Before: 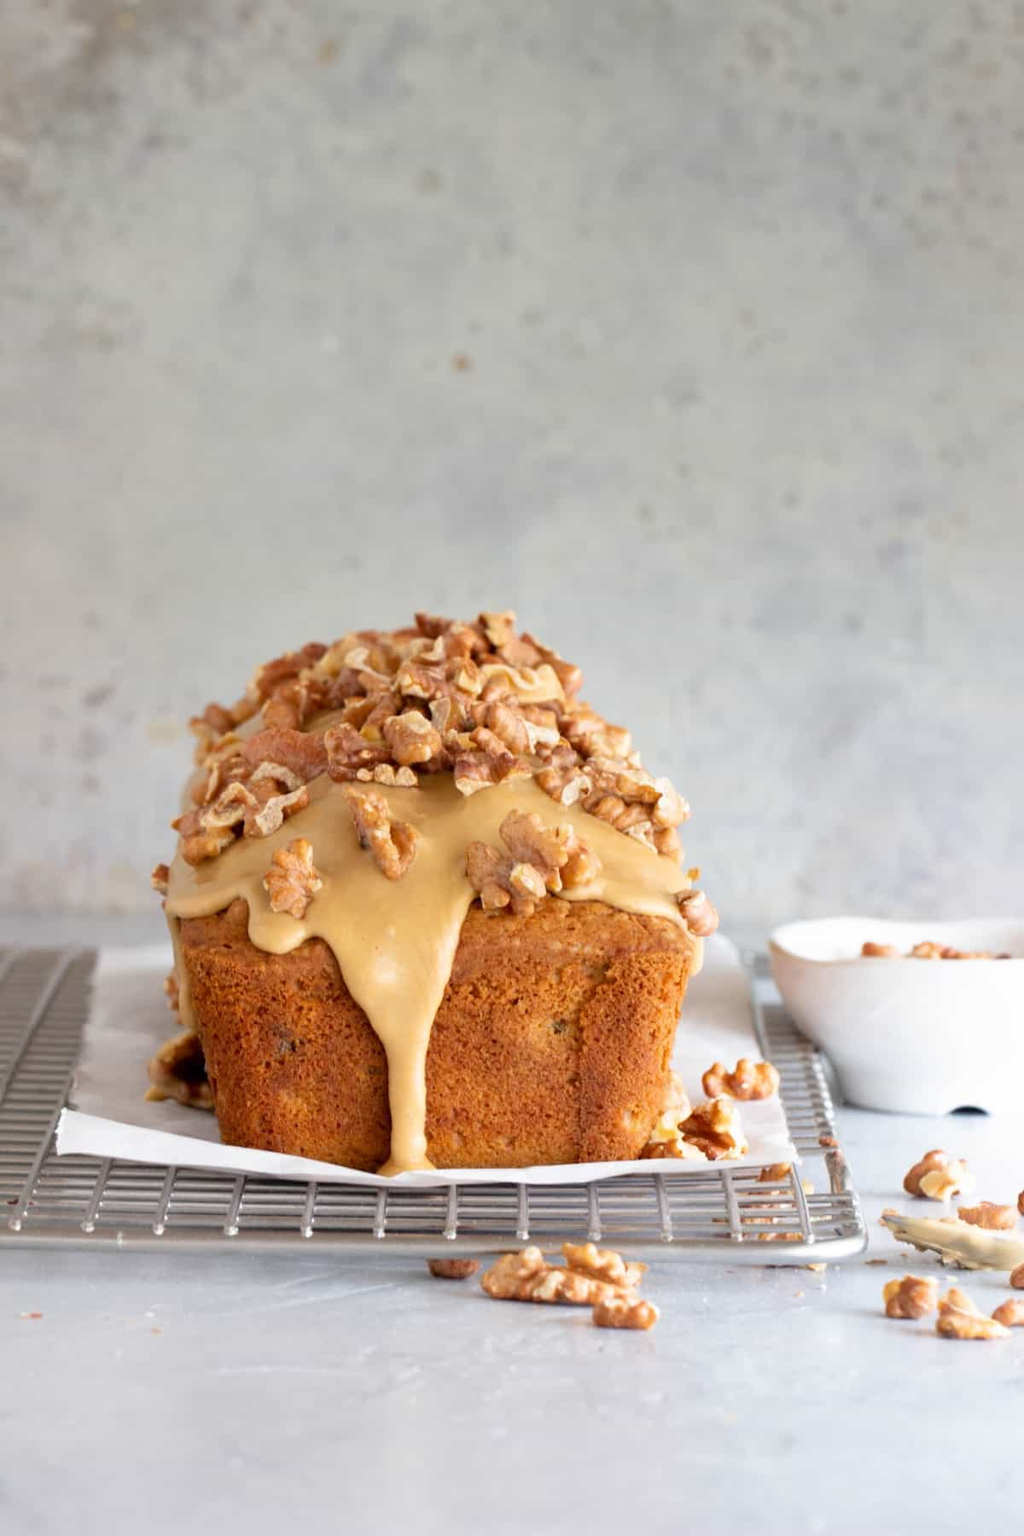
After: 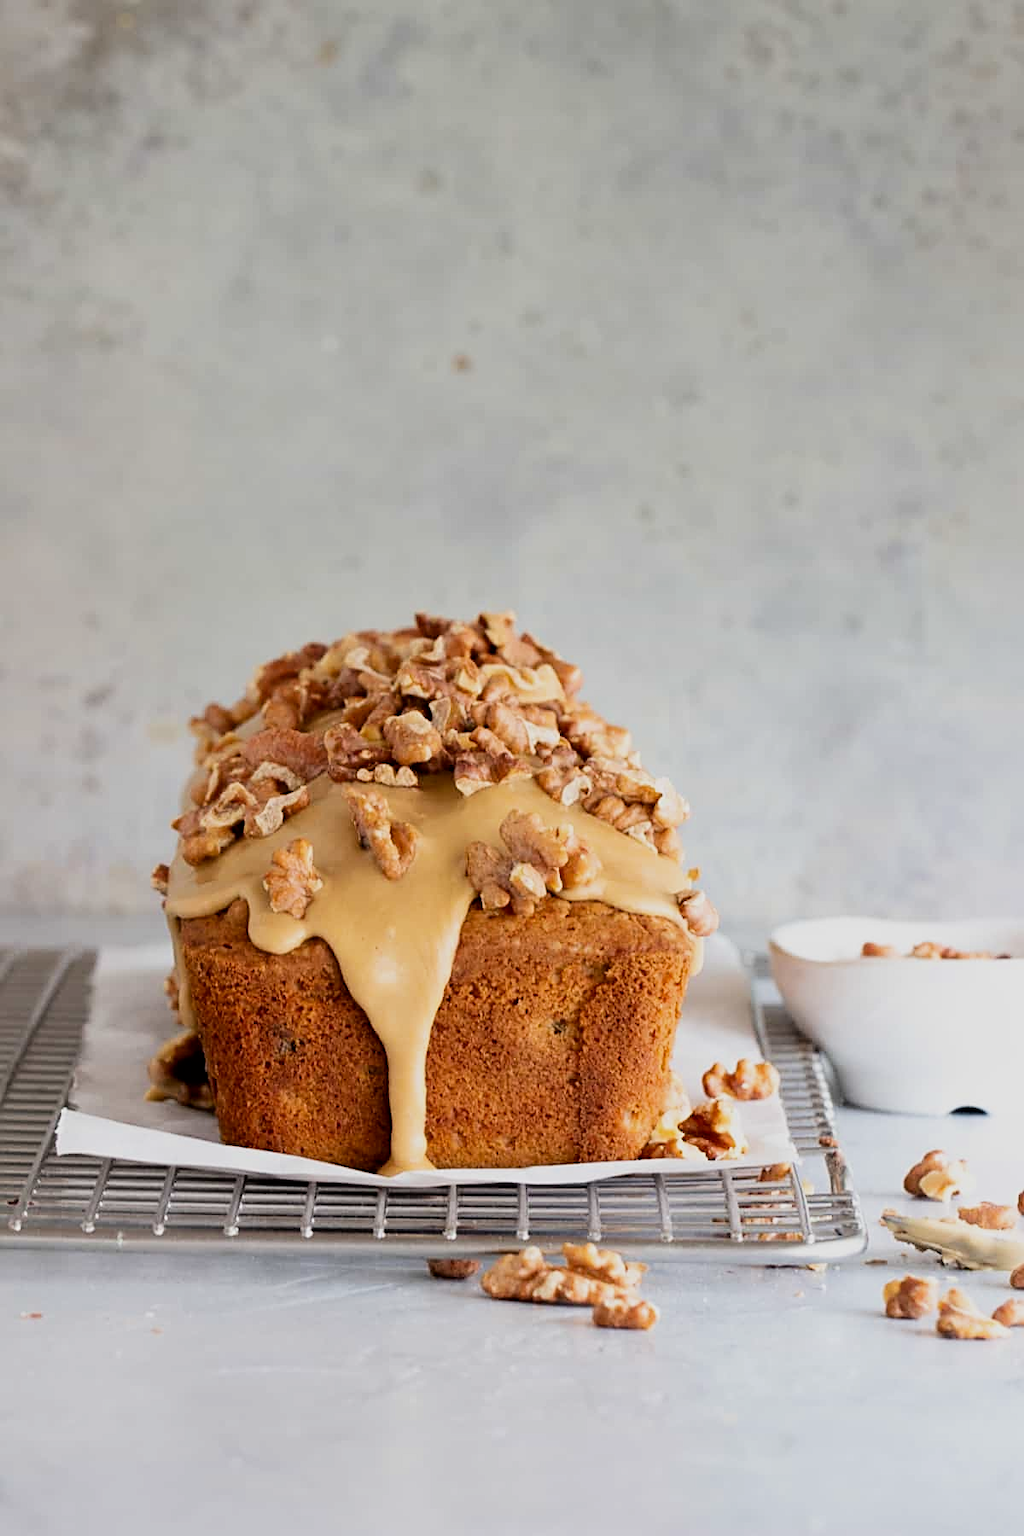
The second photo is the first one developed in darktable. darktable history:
filmic rgb: black relative exposure -16 EV, white relative exposure 5.32 EV, hardness 5.93, contrast 1.245
sharpen: amount 0.578
contrast brightness saturation: brightness -0.096
